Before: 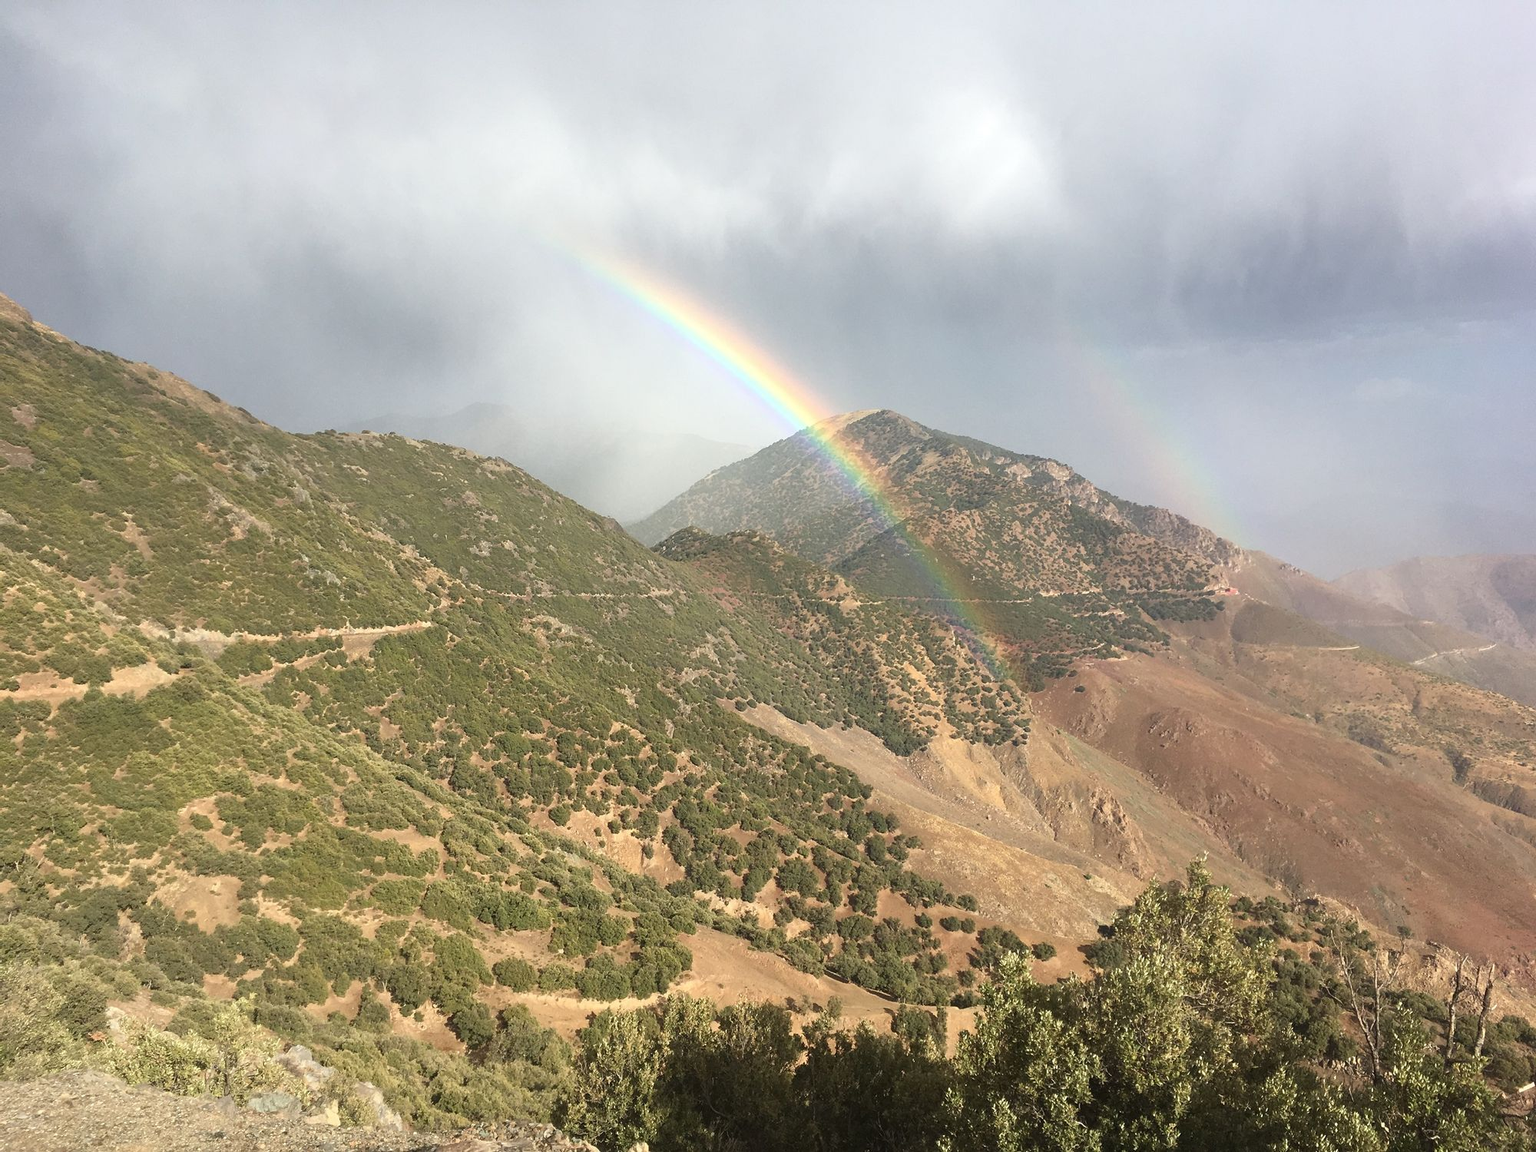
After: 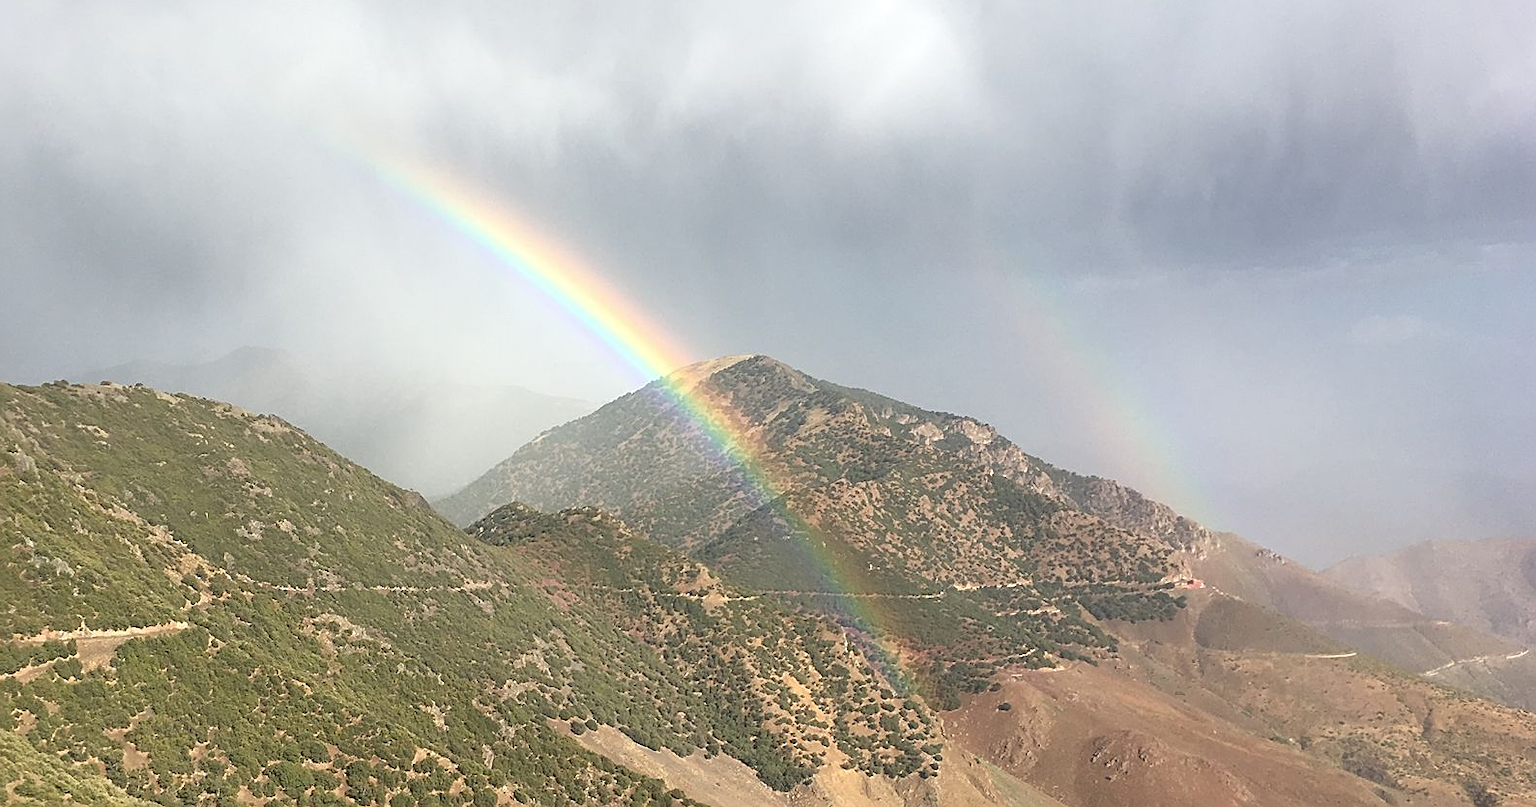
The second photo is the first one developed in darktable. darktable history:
crop: left 18.38%, top 11.092%, right 2.134%, bottom 33.217%
sharpen: on, module defaults
